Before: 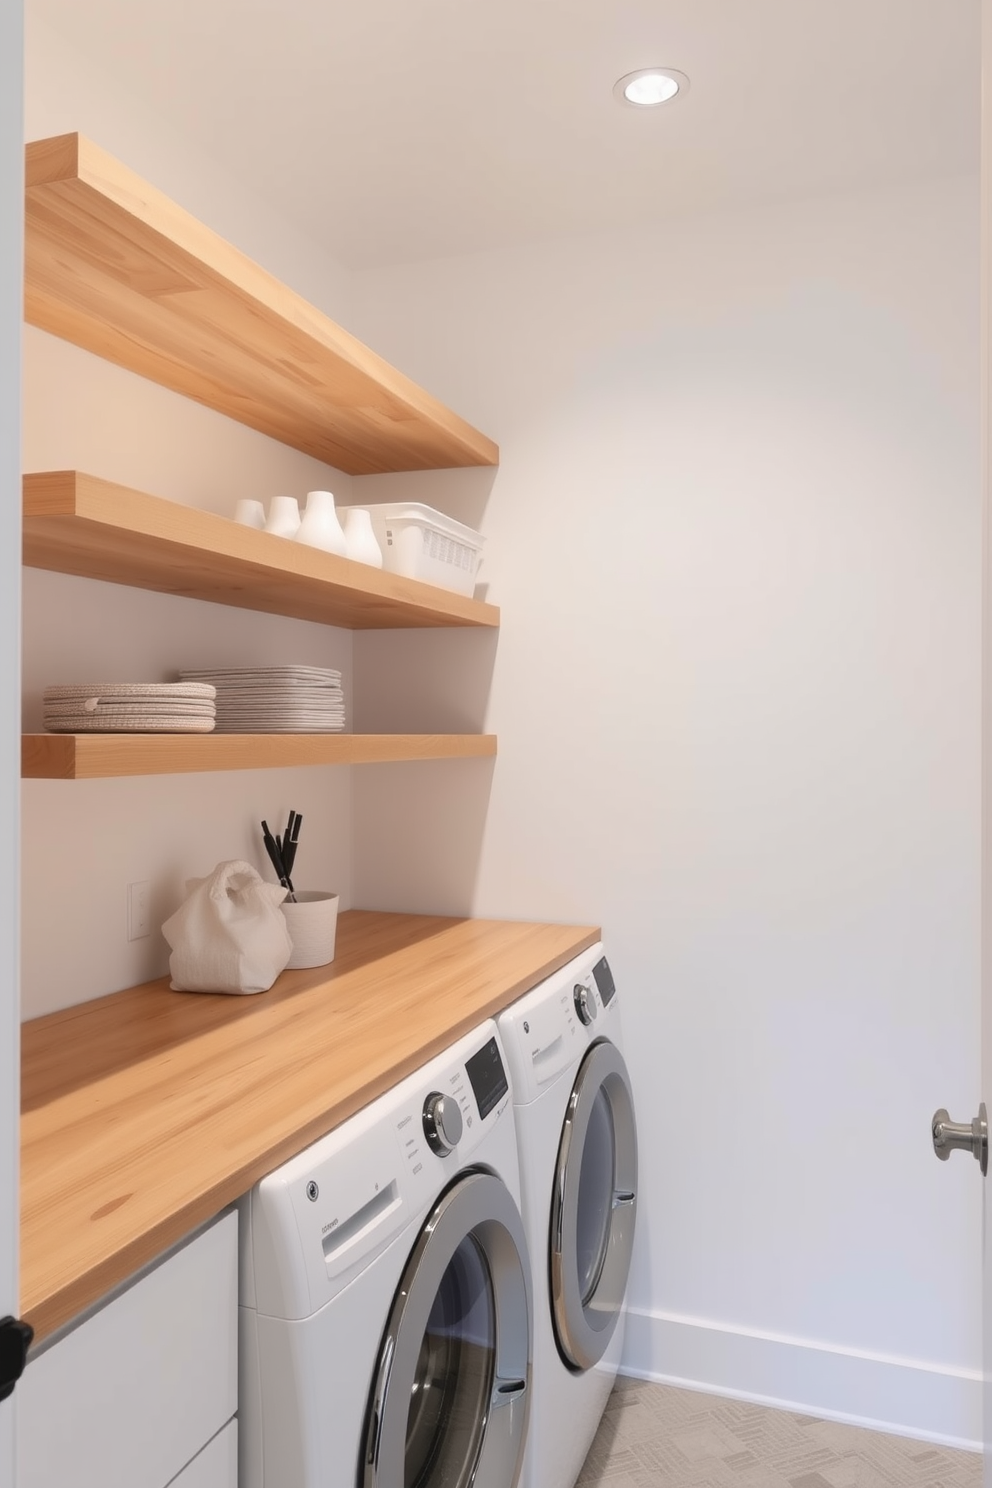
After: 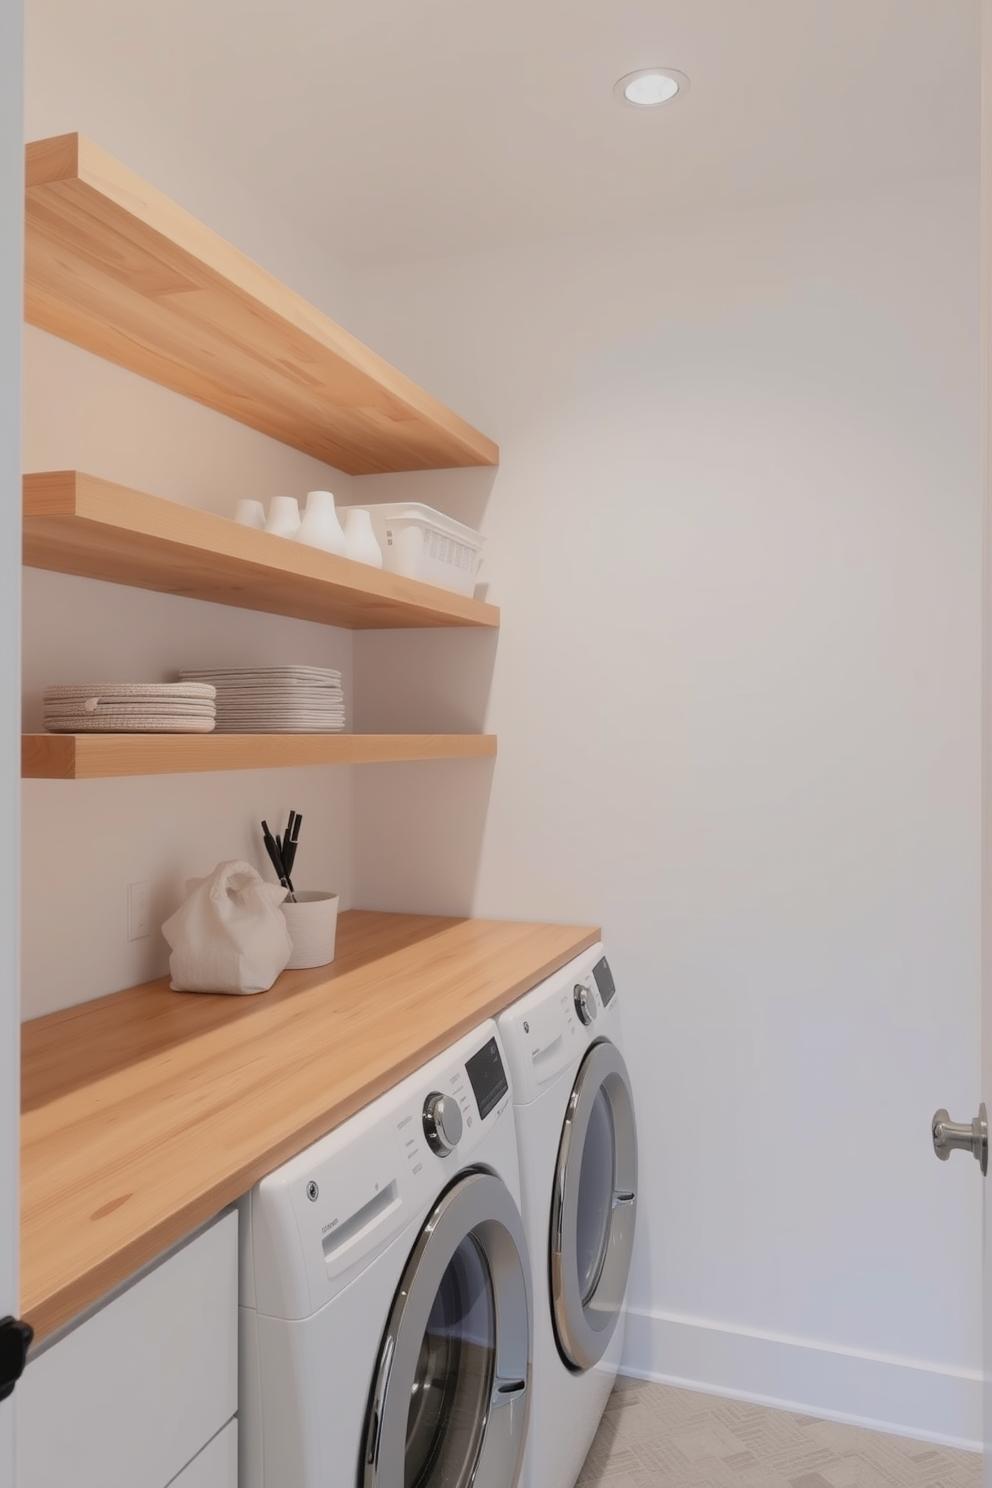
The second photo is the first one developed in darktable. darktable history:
filmic rgb: black relative exposure -16 EV, white relative exposure 4.06 EV, target black luminance 0%, hardness 7.54, latitude 72.03%, contrast 0.908, highlights saturation mix 10.92%, shadows ↔ highlights balance -0.369%
